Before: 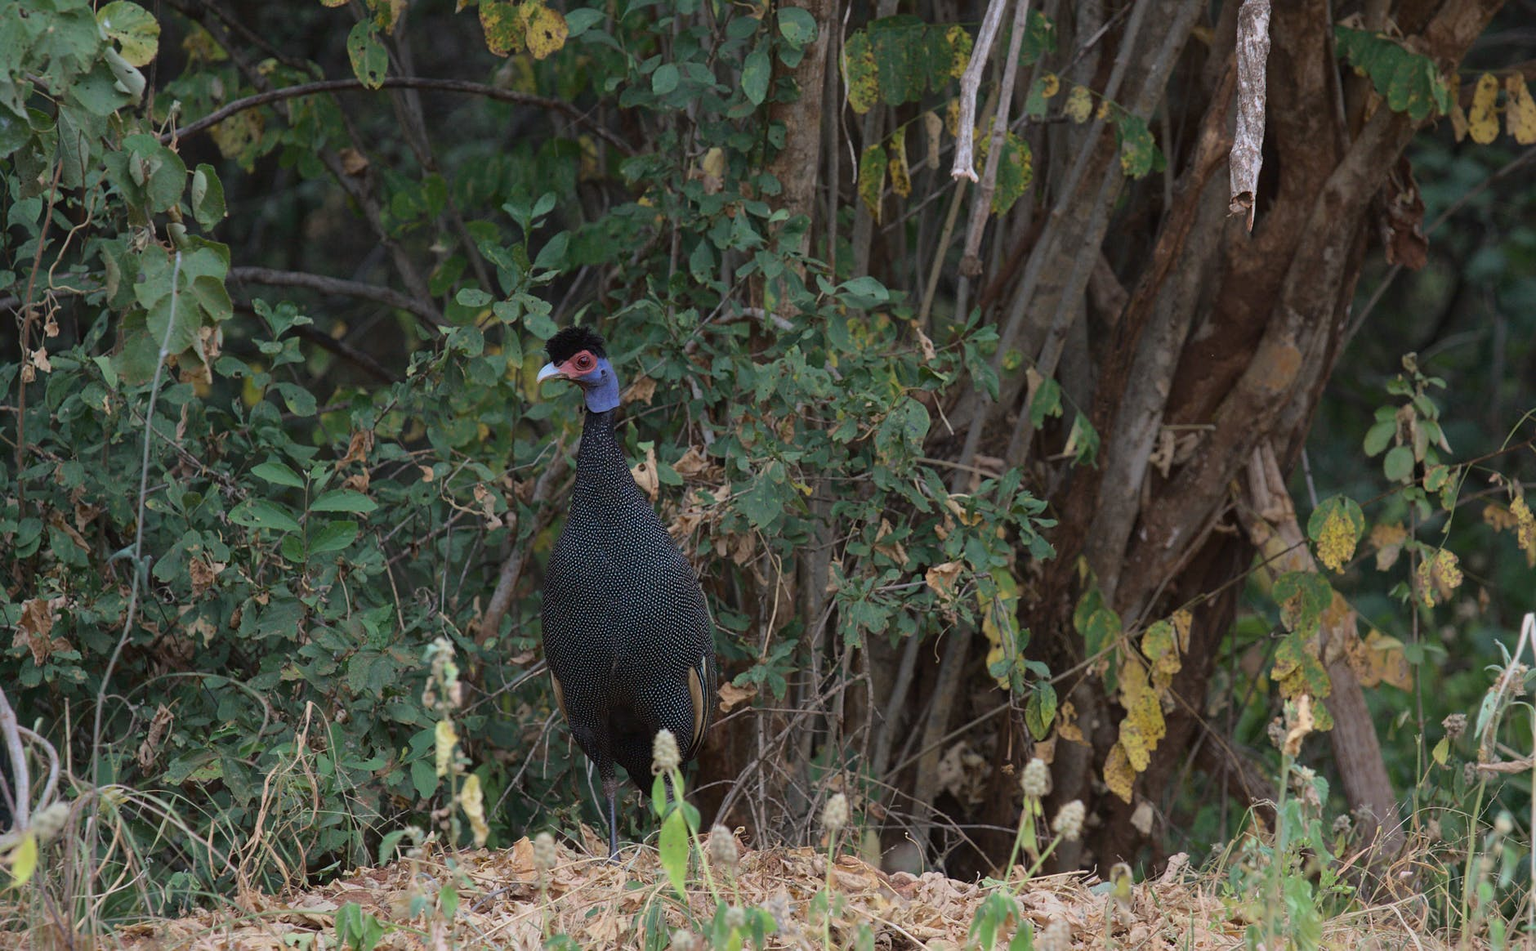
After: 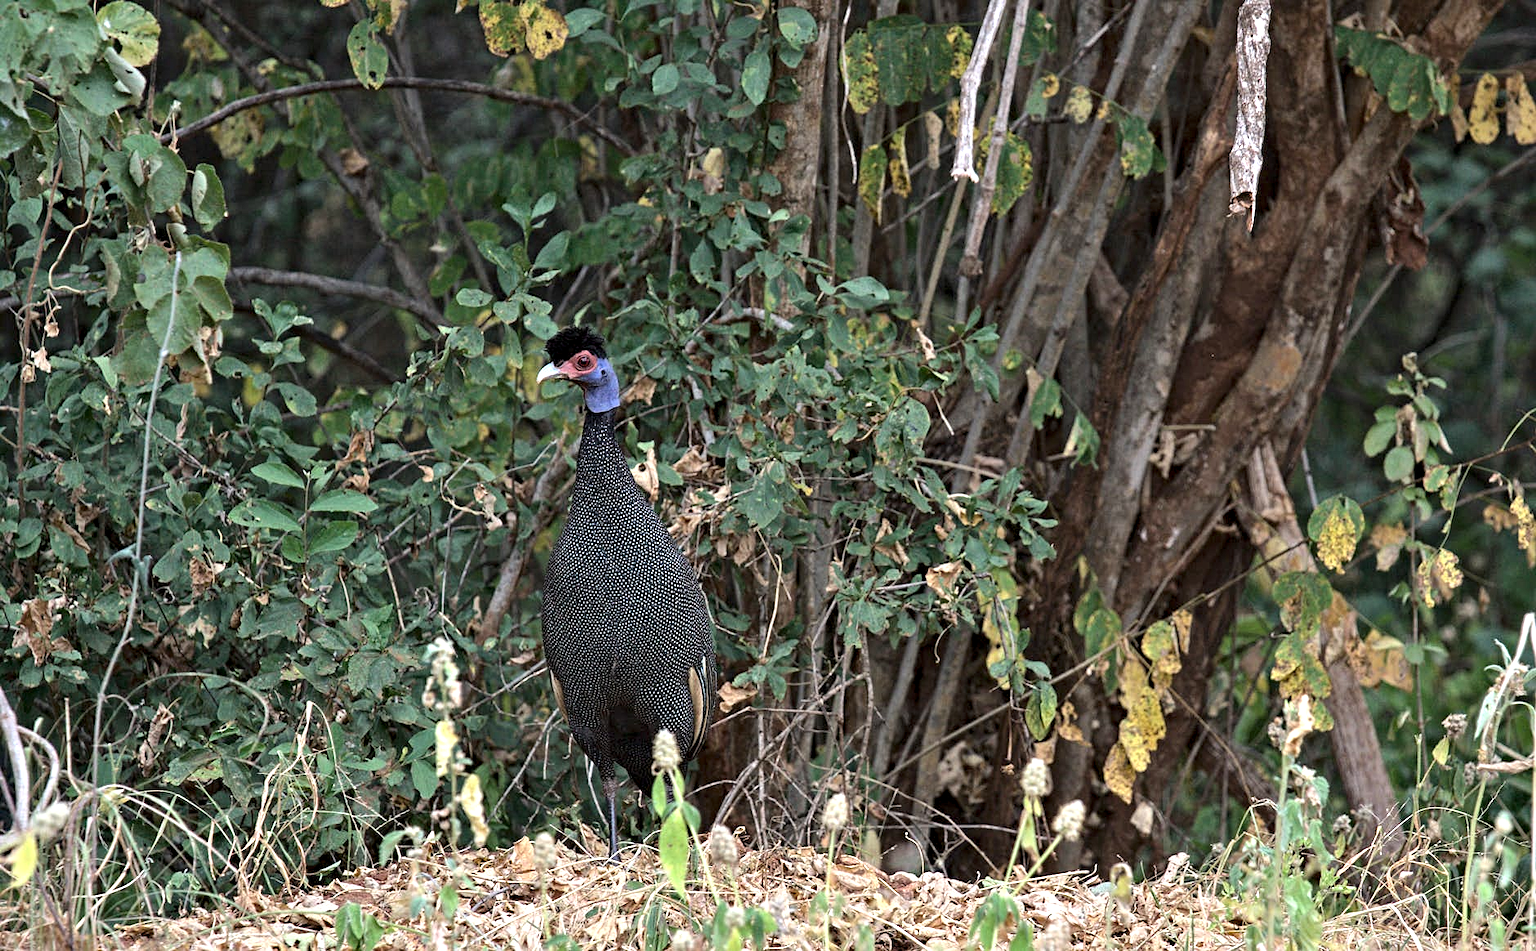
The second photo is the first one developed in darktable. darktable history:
contrast equalizer: octaves 7, y [[0.5, 0.542, 0.583, 0.625, 0.667, 0.708], [0.5 ×6], [0.5 ×6], [0 ×6], [0 ×6]]
exposure: black level correction 0, exposure 0.7 EV, compensate exposure bias true, compensate highlight preservation false
